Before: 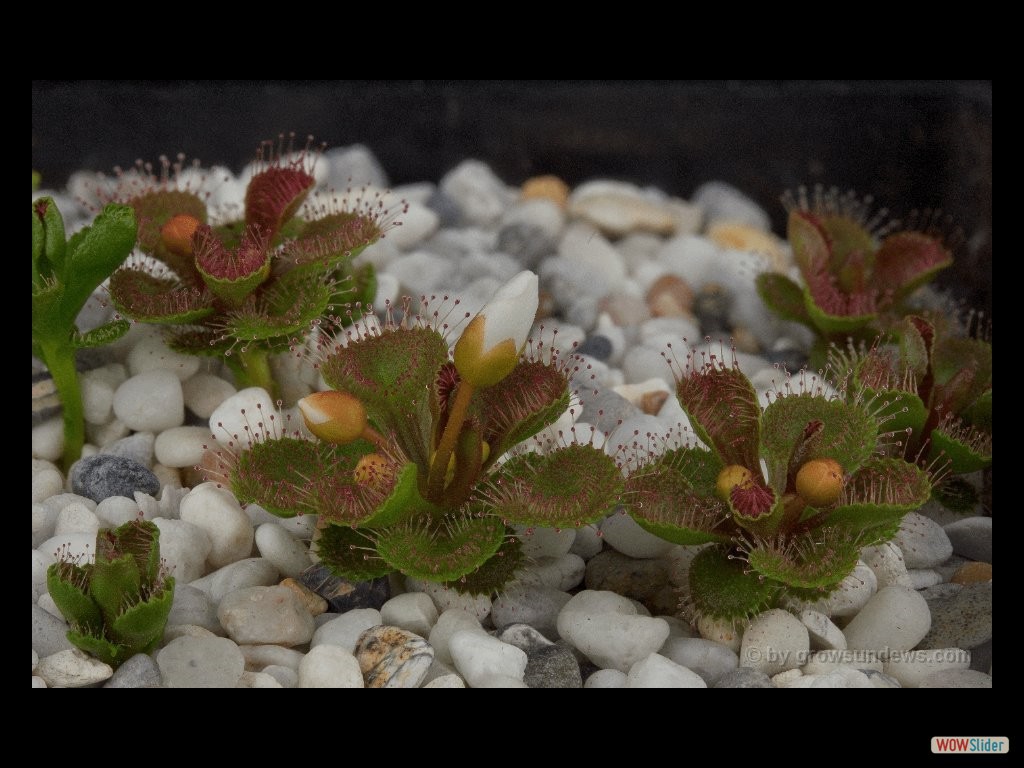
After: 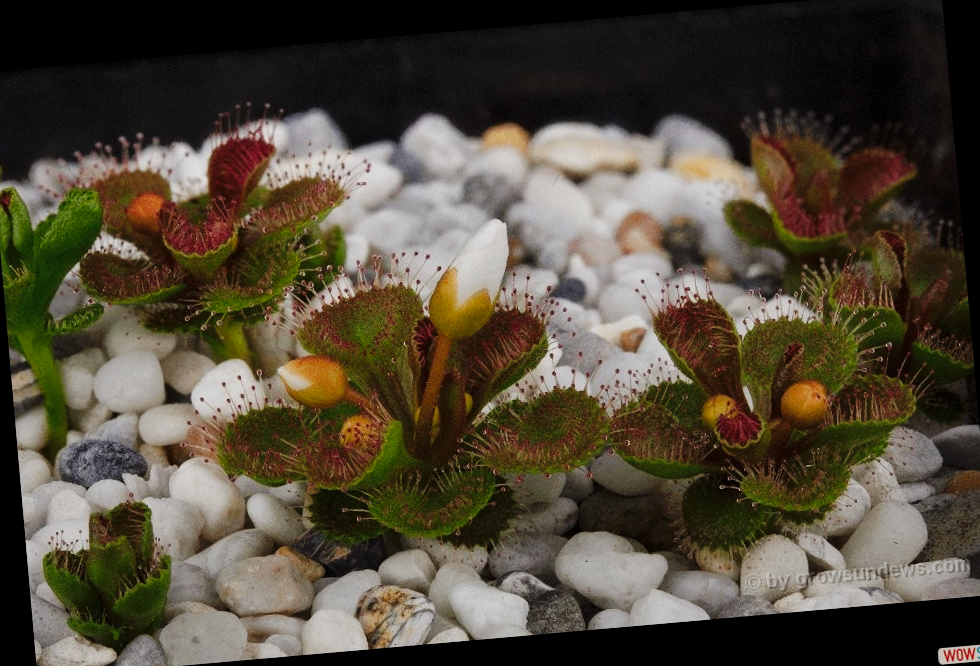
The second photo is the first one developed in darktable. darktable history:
white balance: red 1.009, blue 1.027
graduated density: rotation -180°, offset 27.42
base curve: curves: ch0 [(0, 0) (0.036, 0.025) (0.121, 0.166) (0.206, 0.329) (0.605, 0.79) (1, 1)], preserve colors none
contrast brightness saturation: saturation -0.05
rotate and perspective: rotation -5°, crop left 0.05, crop right 0.952, crop top 0.11, crop bottom 0.89
